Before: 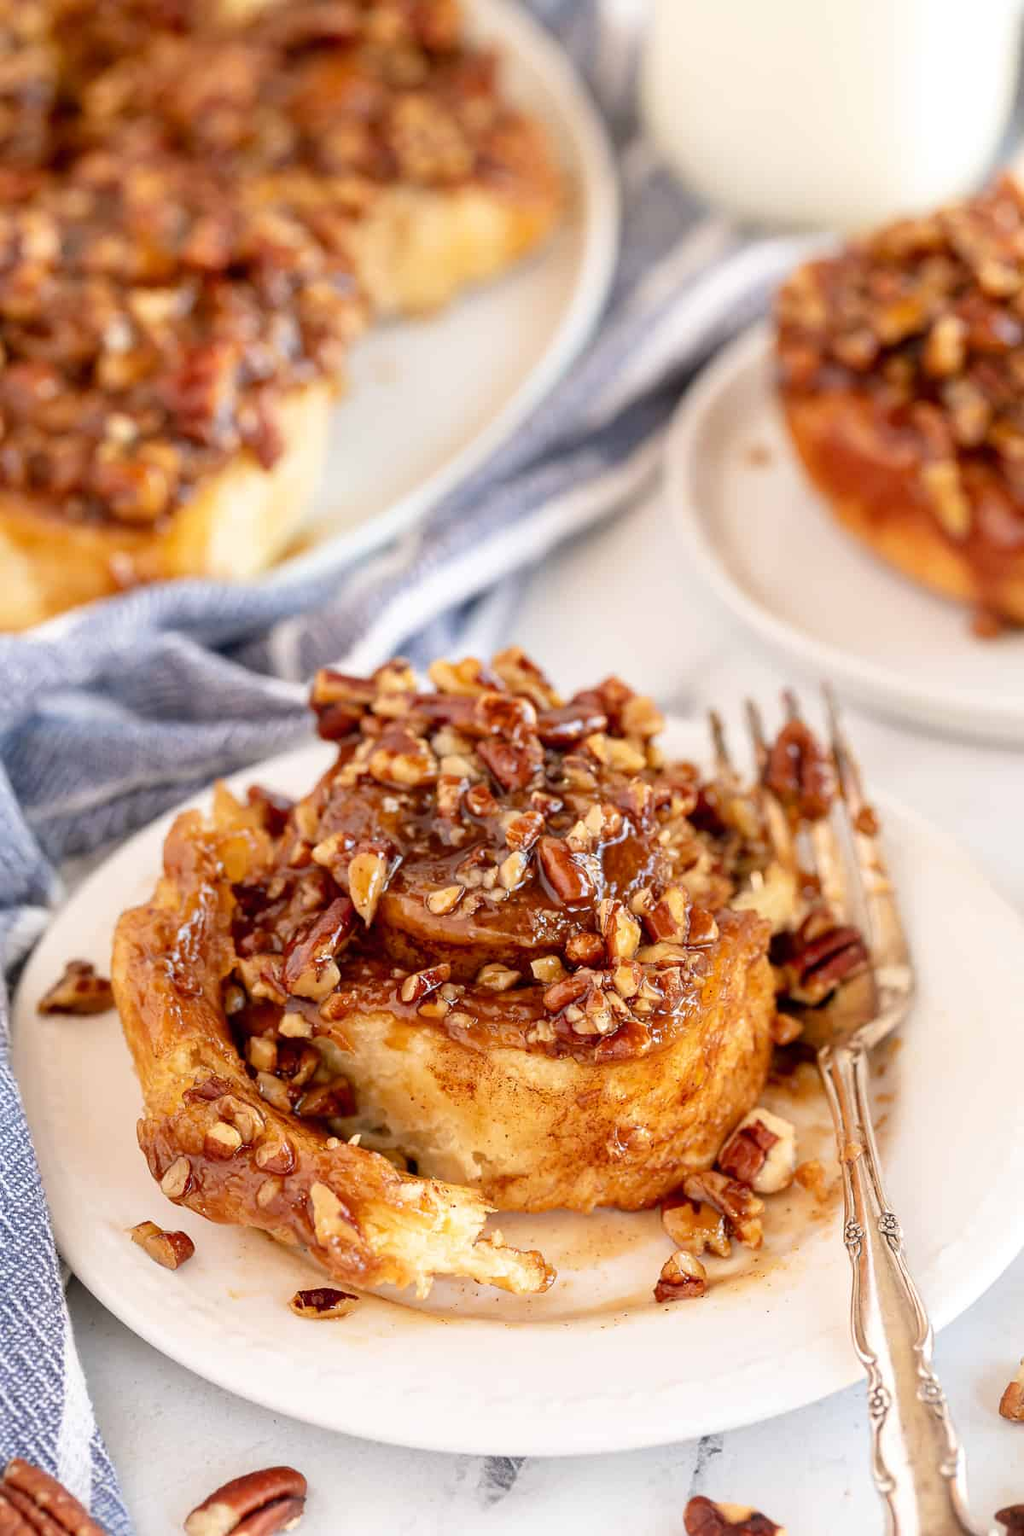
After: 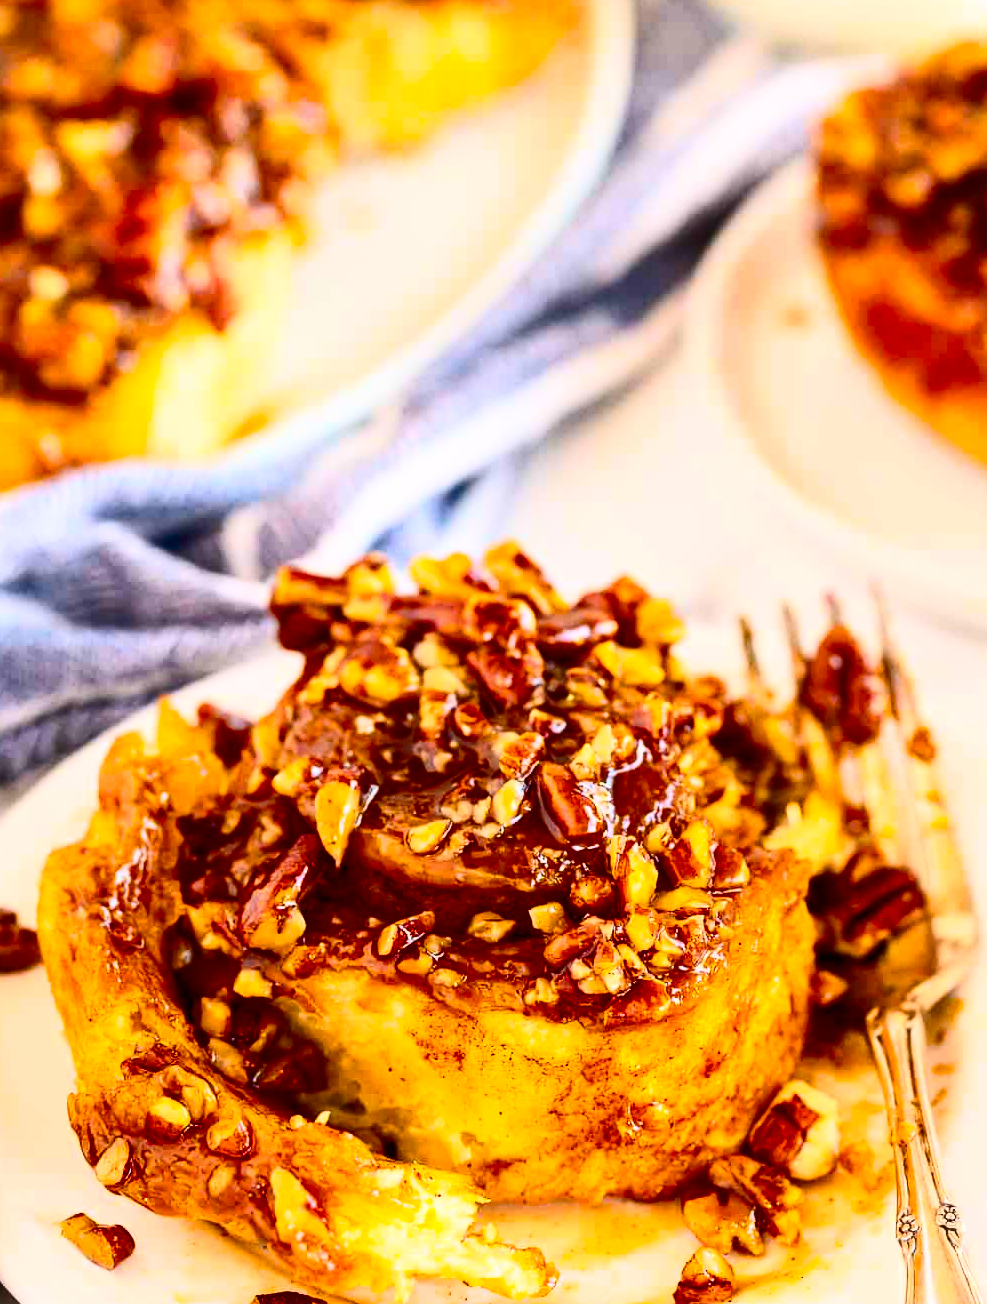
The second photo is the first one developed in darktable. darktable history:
crop: left 7.758%, top 12.112%, right 9.921%, bottom 15.394%
contrast brightness saturation: contrast 0.414, brightness 0.041, saturation 0.251
color balance rgb: linear chroma grading › global chroma 49.481%, perceptual saturation grading › global saturation 0.99%
